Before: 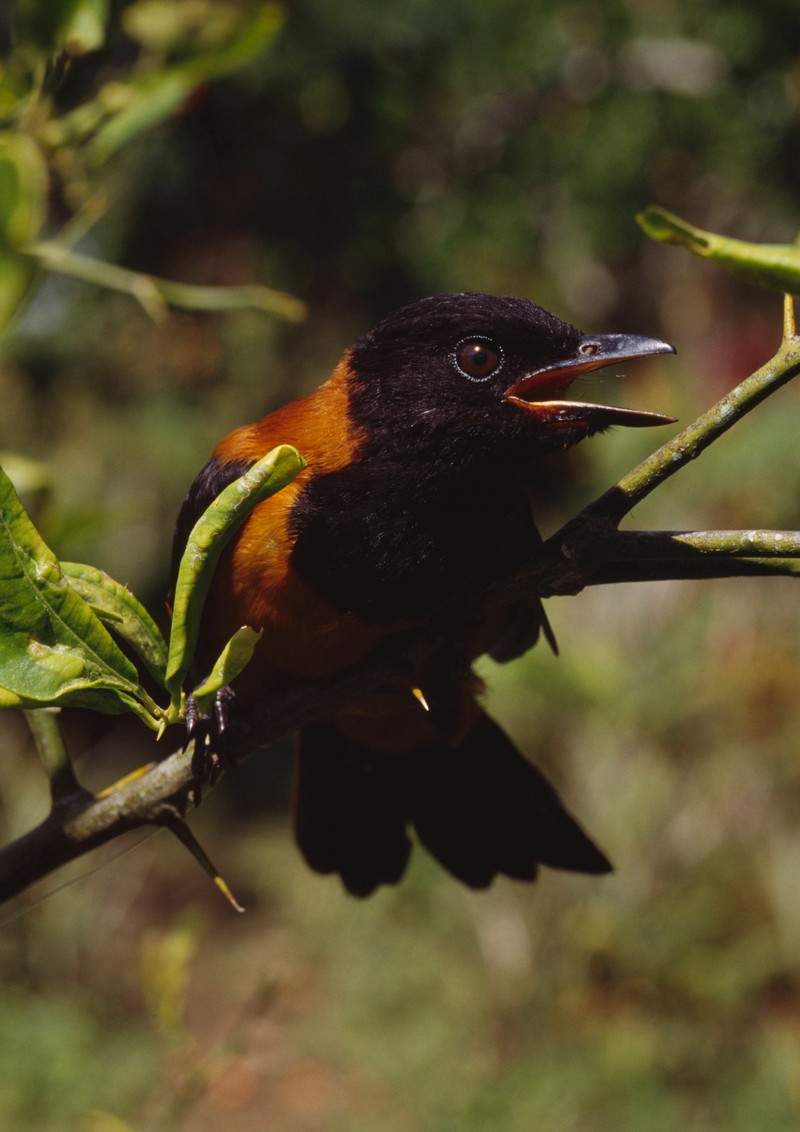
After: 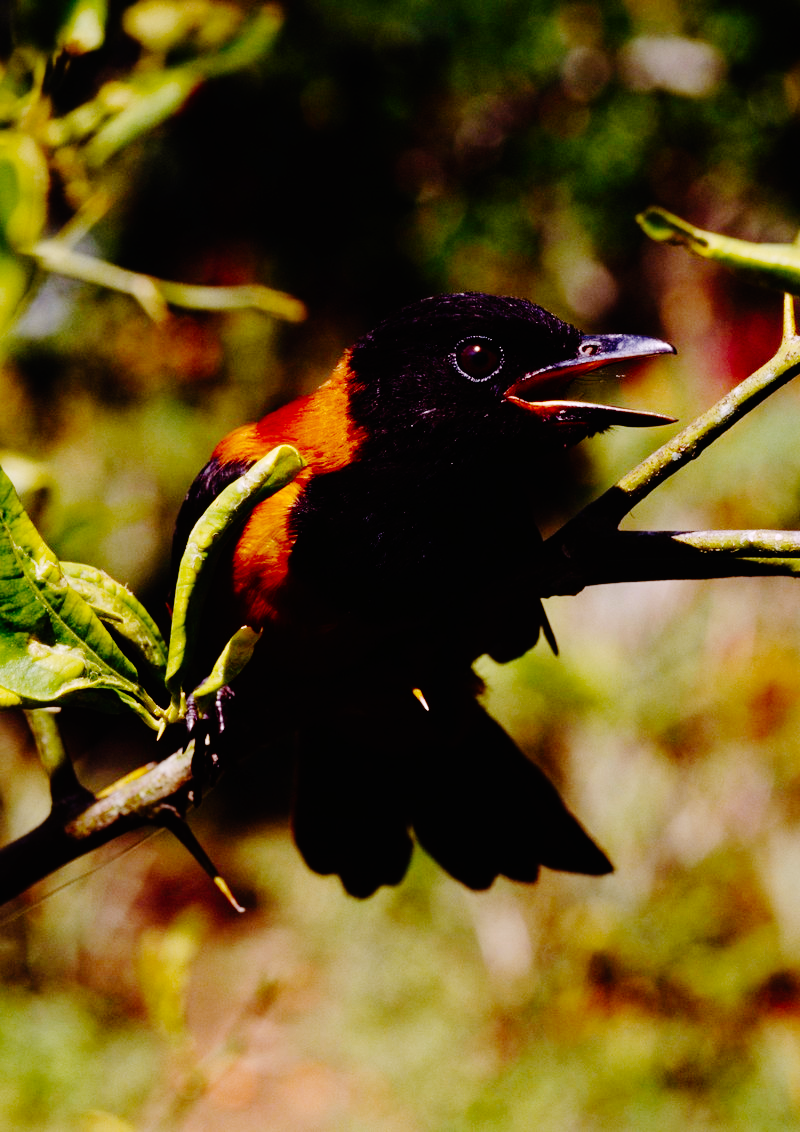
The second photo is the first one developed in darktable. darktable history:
shadows and highlights: shadows -24.28, highlights 49.77, soften with gaussian
white balance: red 1.066, blue 1.119
base curve: curves: ch0 [(0, 0) (0.036, 0.01) (0.123, 0.254) (0.258, 0.504) (0.507, 0.748) (1, 1)], preserve colors none
